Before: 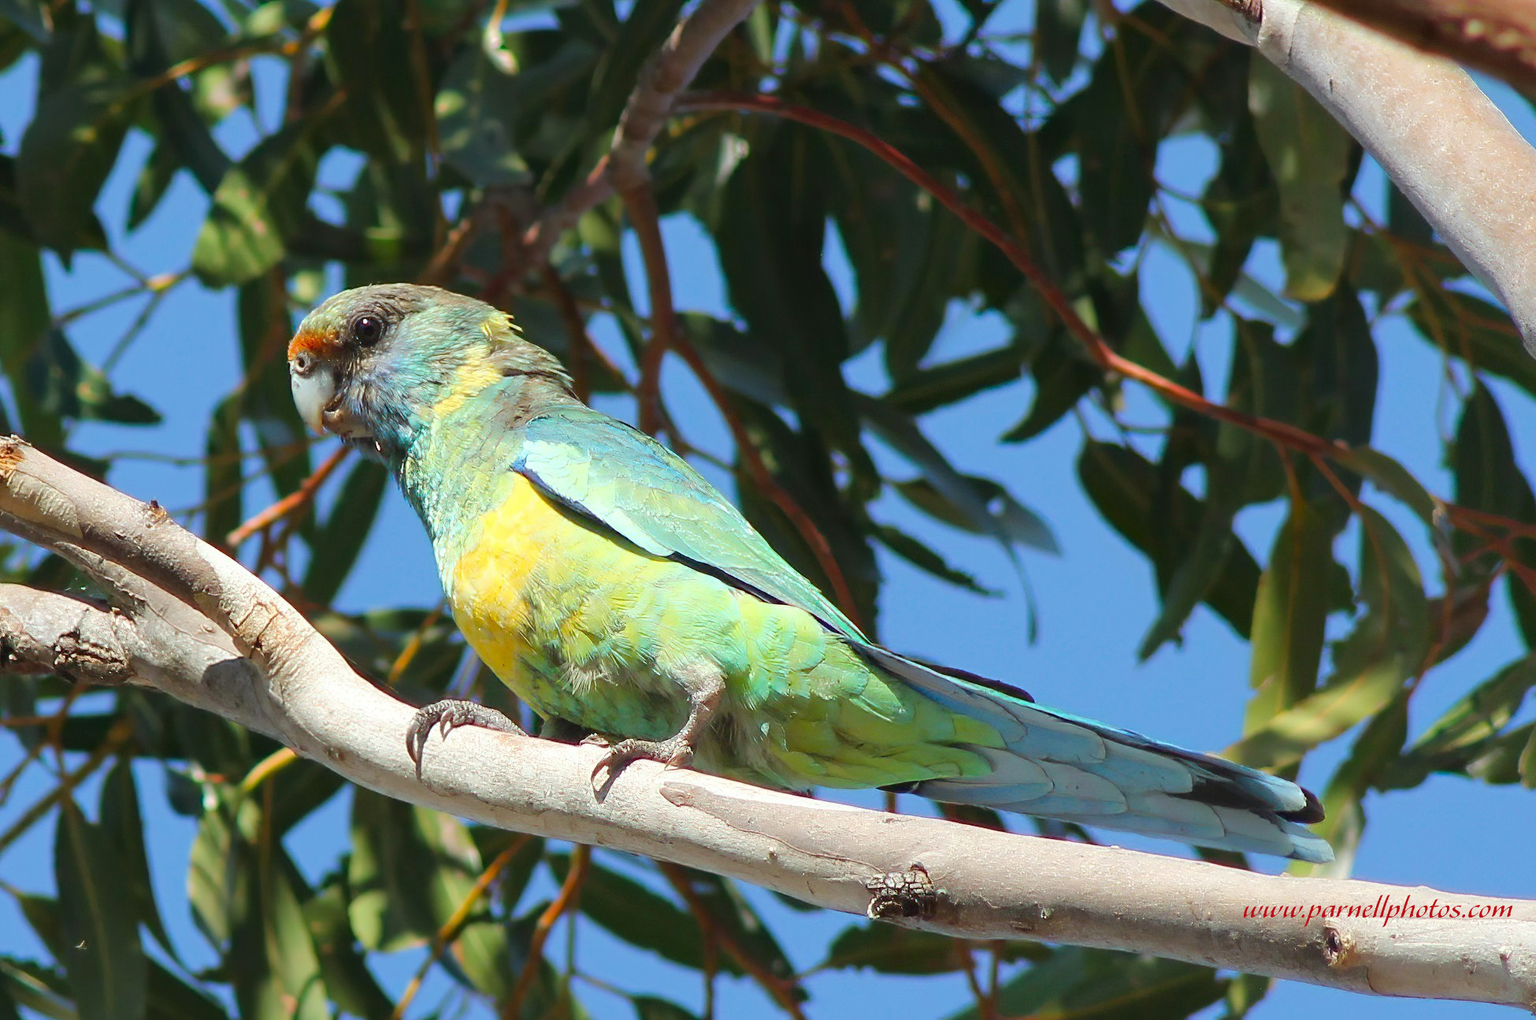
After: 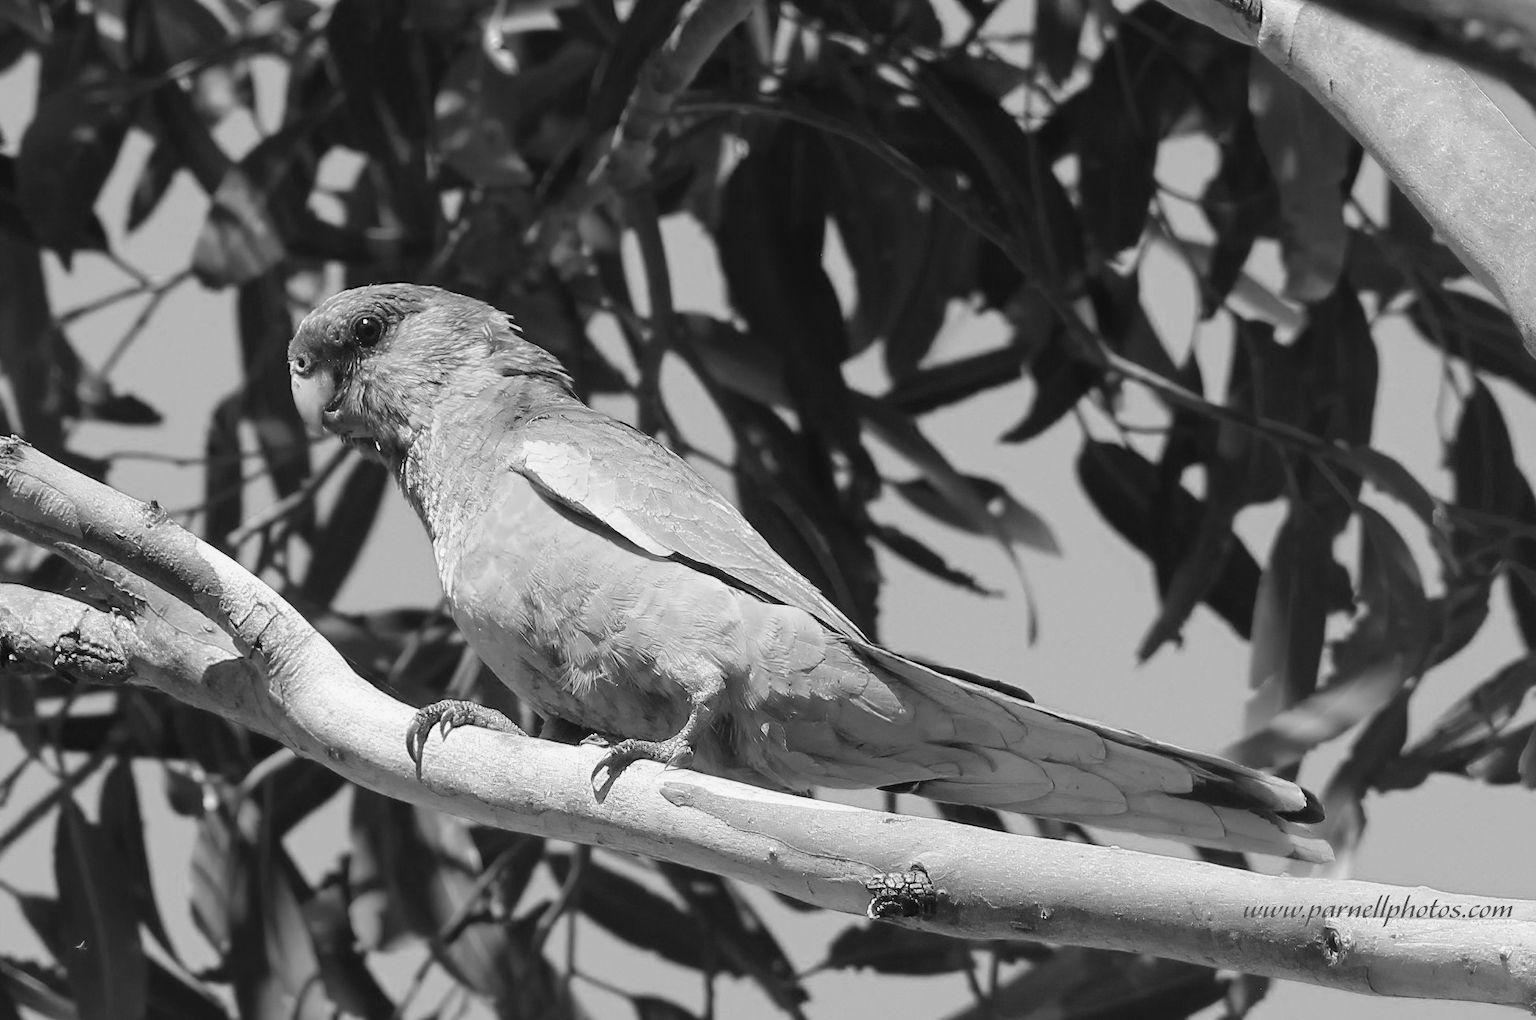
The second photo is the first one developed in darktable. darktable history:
color calibration: output gray [0.253, 0.26, 0.487, 0], gray › normalize channels true, illuminant same as pipeline (D50), adaptation XYZ, x 0.346, y 0.359, gamut compression 0
levels: levels [0, 0.492, 0.984]
